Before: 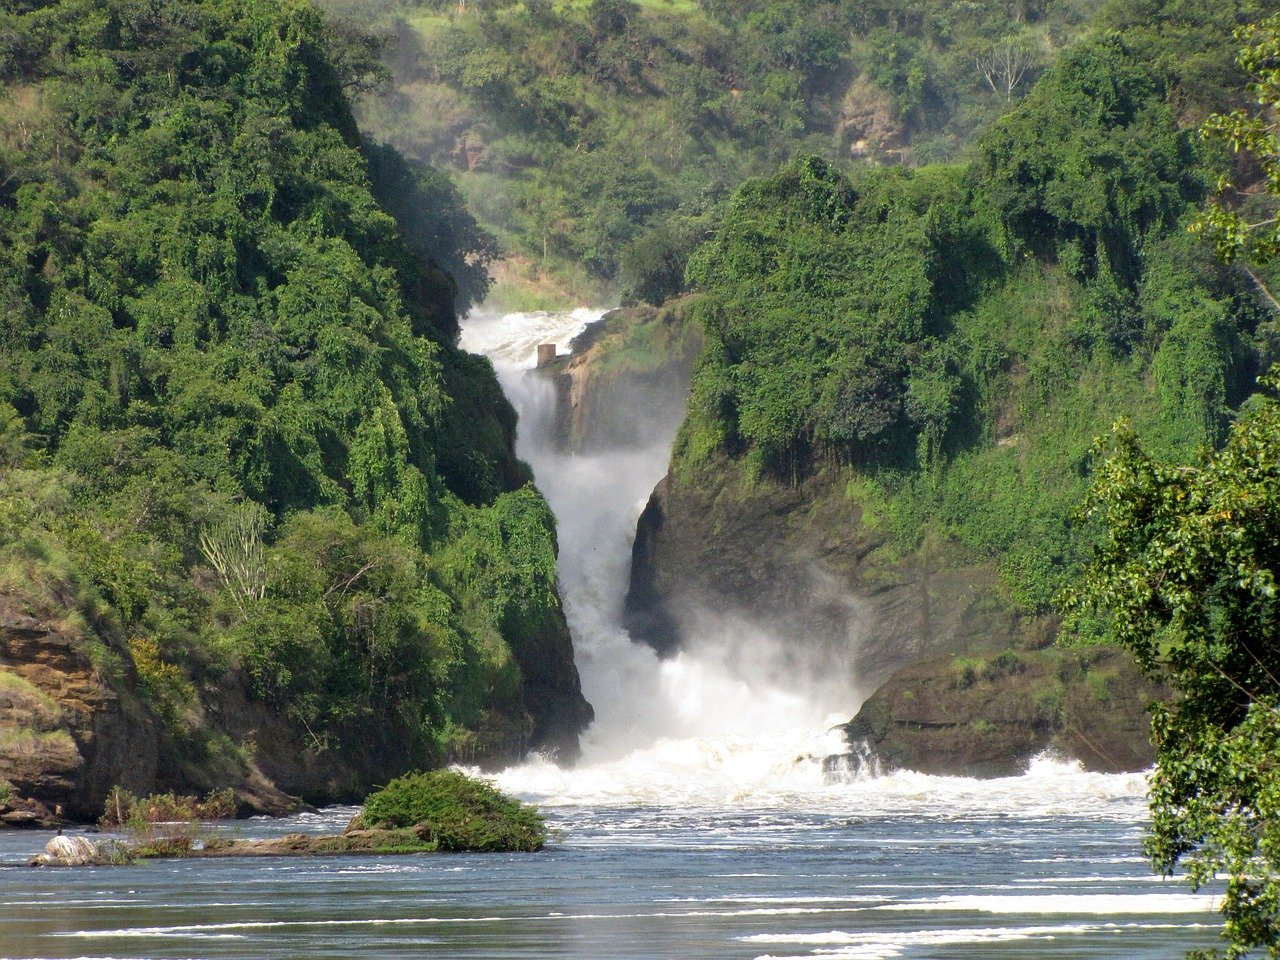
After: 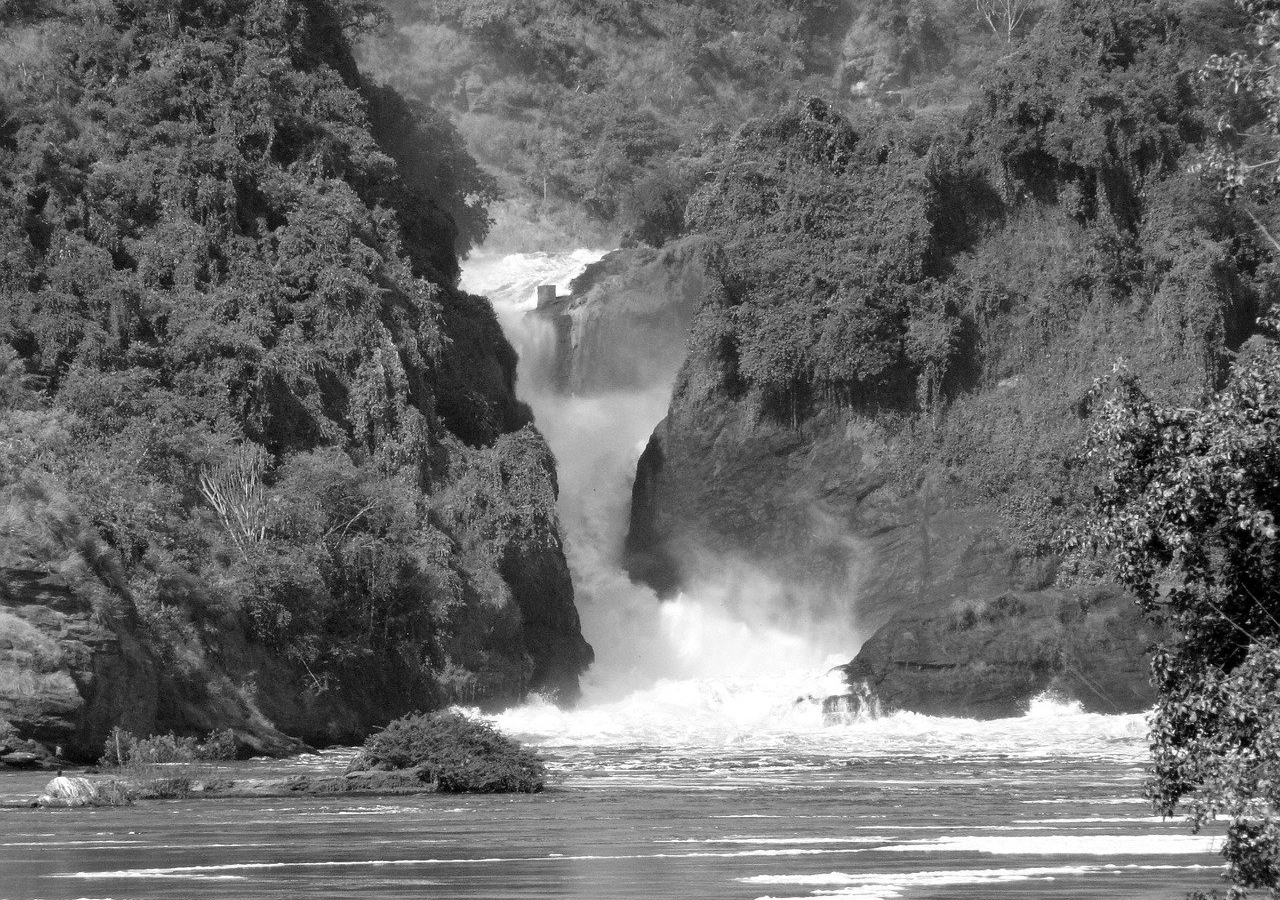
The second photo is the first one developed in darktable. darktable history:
crop and rotate: top 6.25%
contrast brightness saturation: saturation -1
